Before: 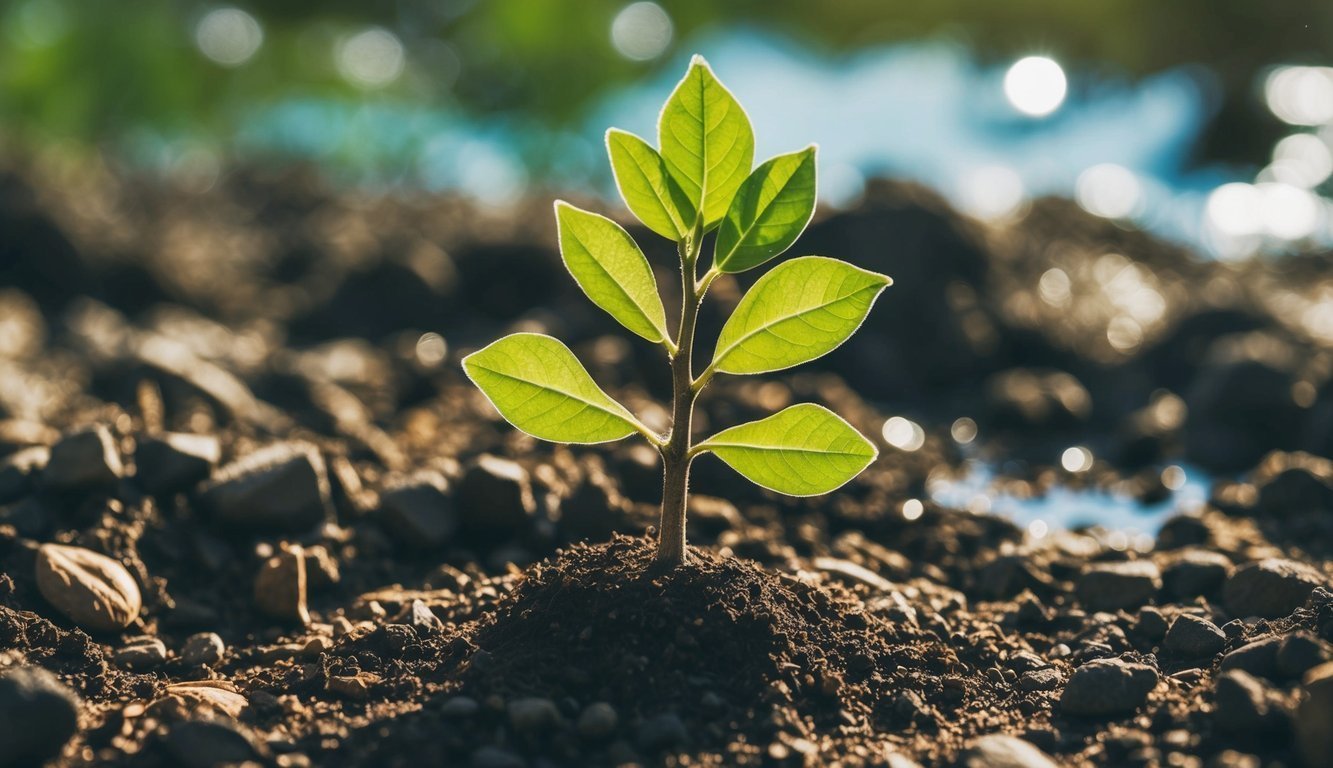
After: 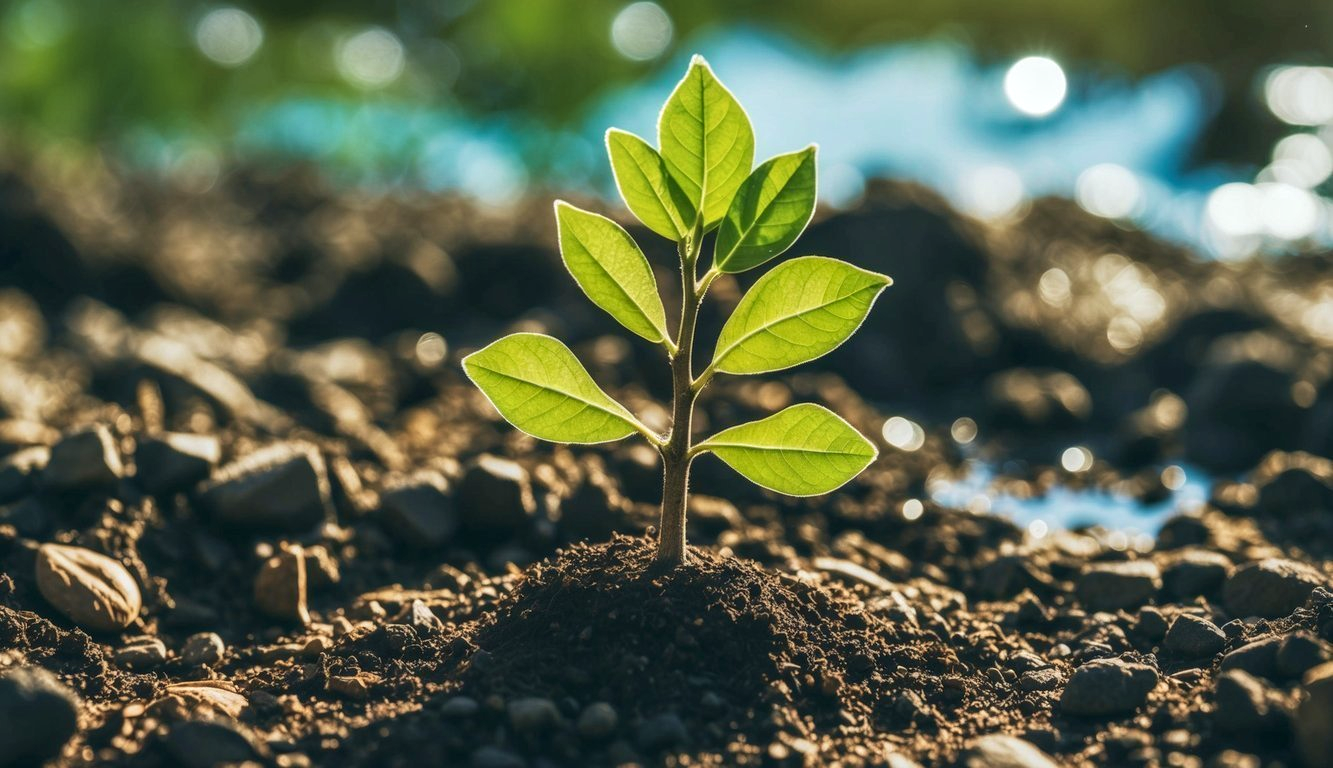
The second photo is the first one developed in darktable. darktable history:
local contrast: detail 130%
exposure: compensate highlight preservation false
white balance: red 0.978, blue 0.999
velvia: on, module defaults
